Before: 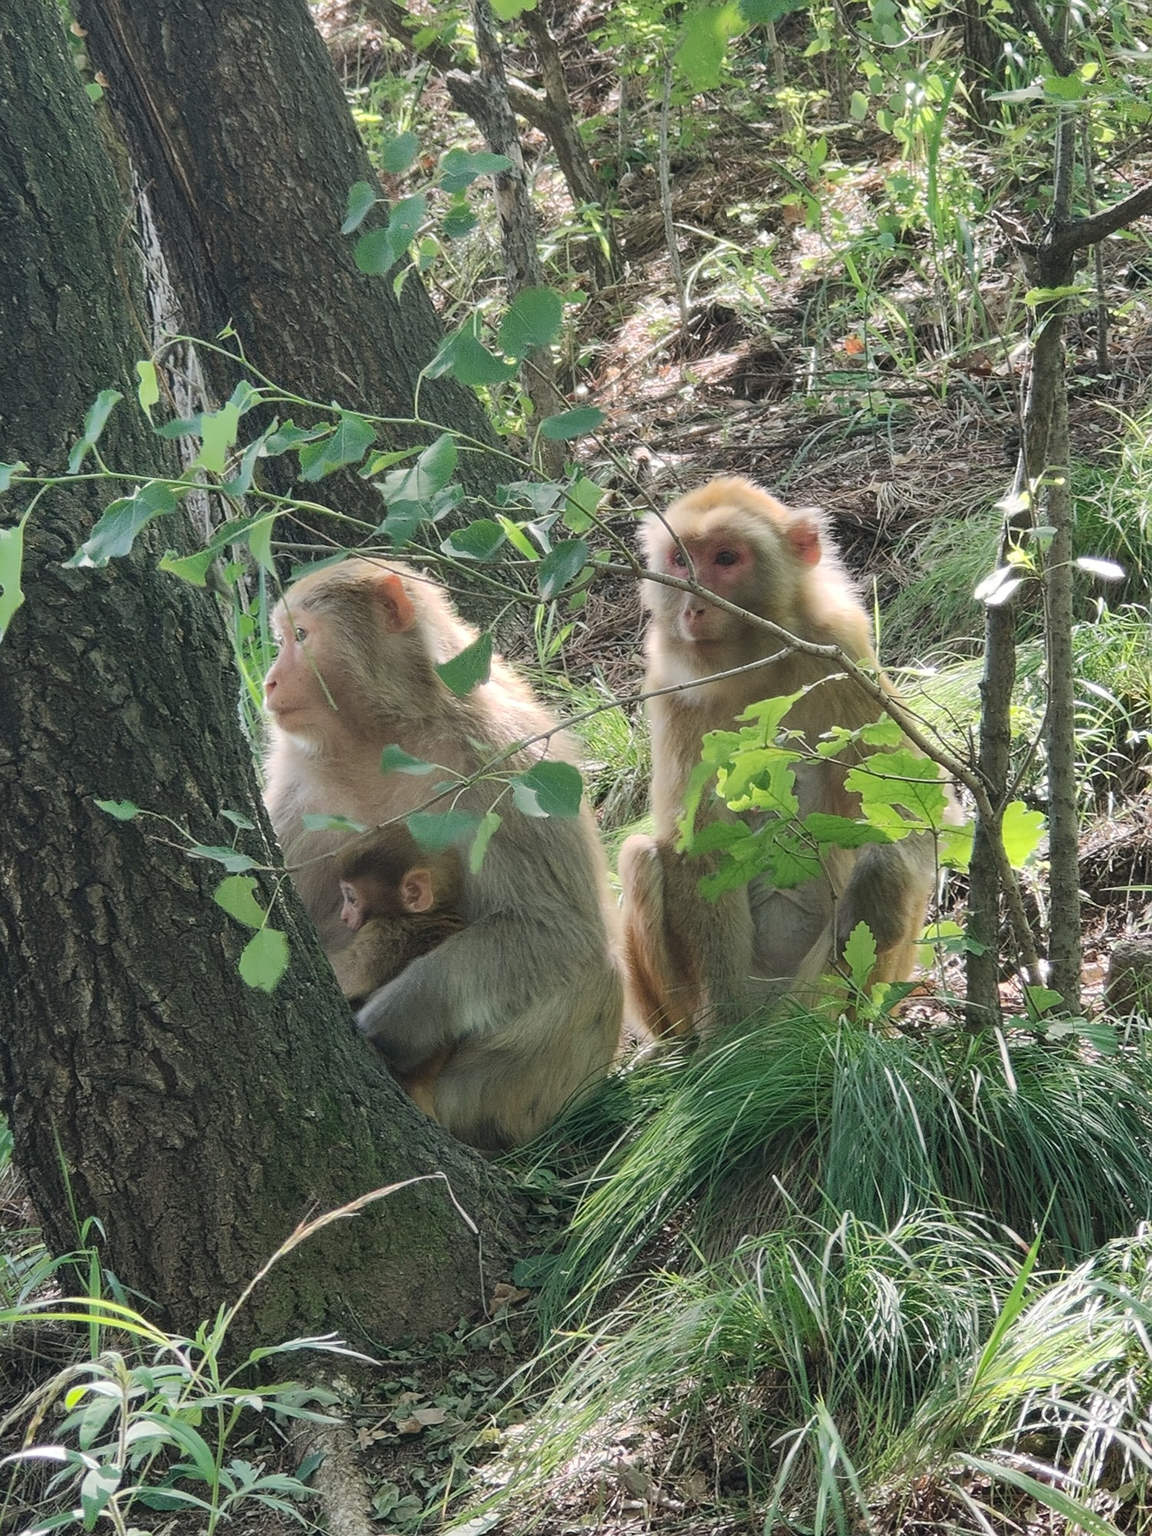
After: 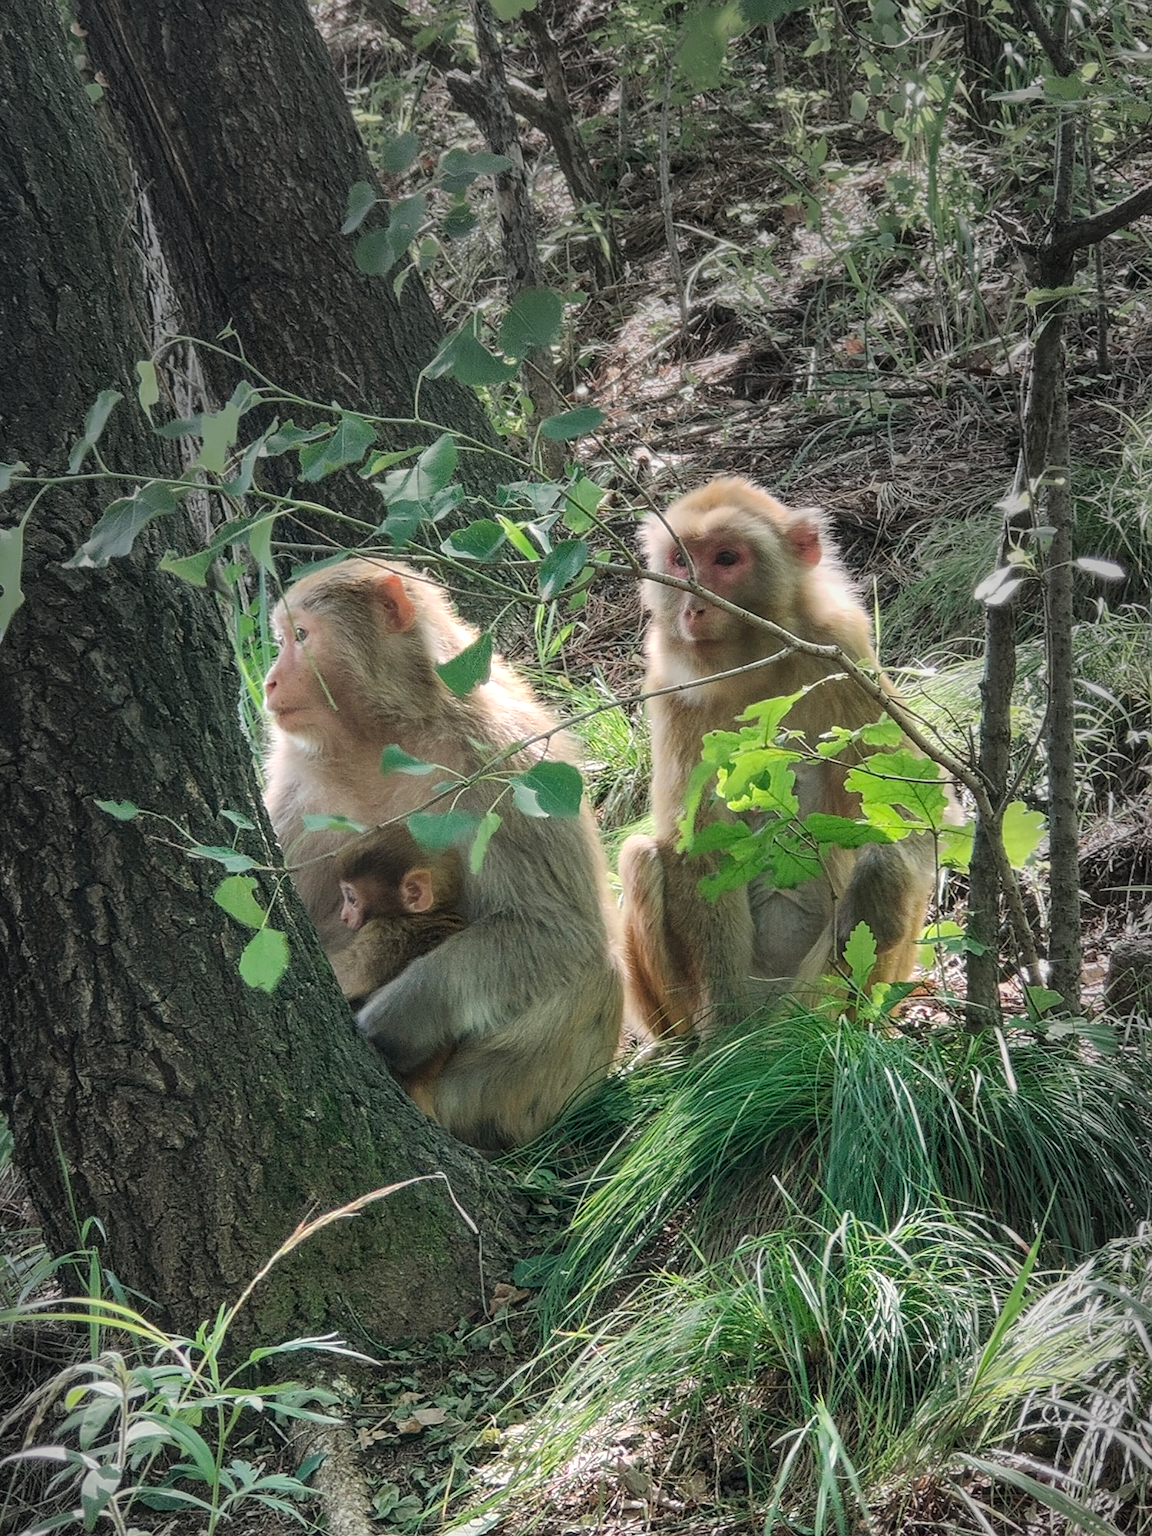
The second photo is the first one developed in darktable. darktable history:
local contrast: detail 130%
vignetting: fall-off start 65.83%, fall-off radius 39.59%, center (-0.027, 0.402), automatic ratio true, width/height ratio 0.674
